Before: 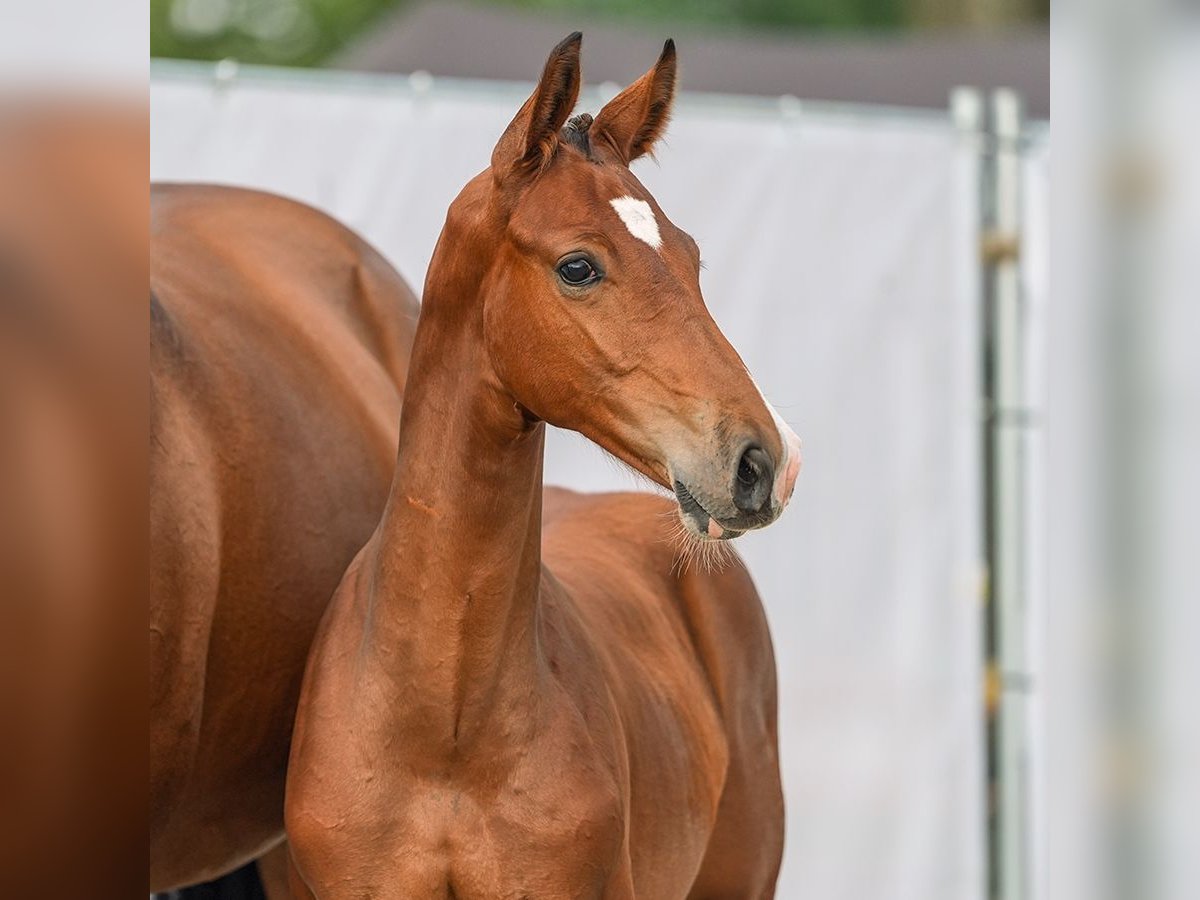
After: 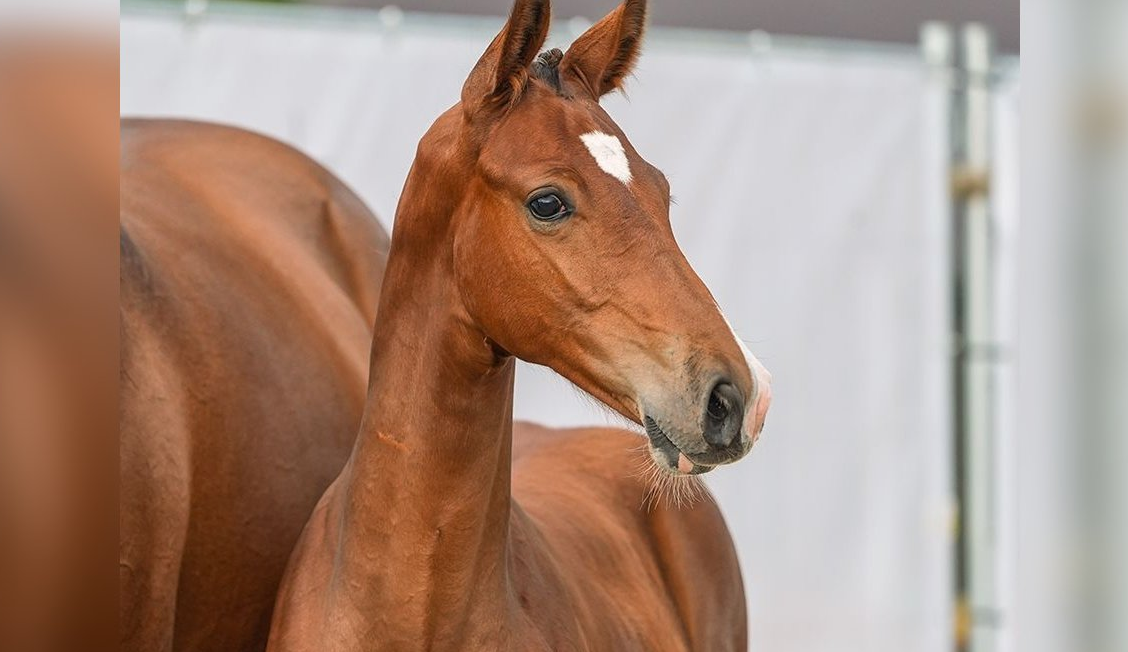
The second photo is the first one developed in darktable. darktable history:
crop: left 2.578%, top 7.283%, right 3.386%, bottom 20.251%
